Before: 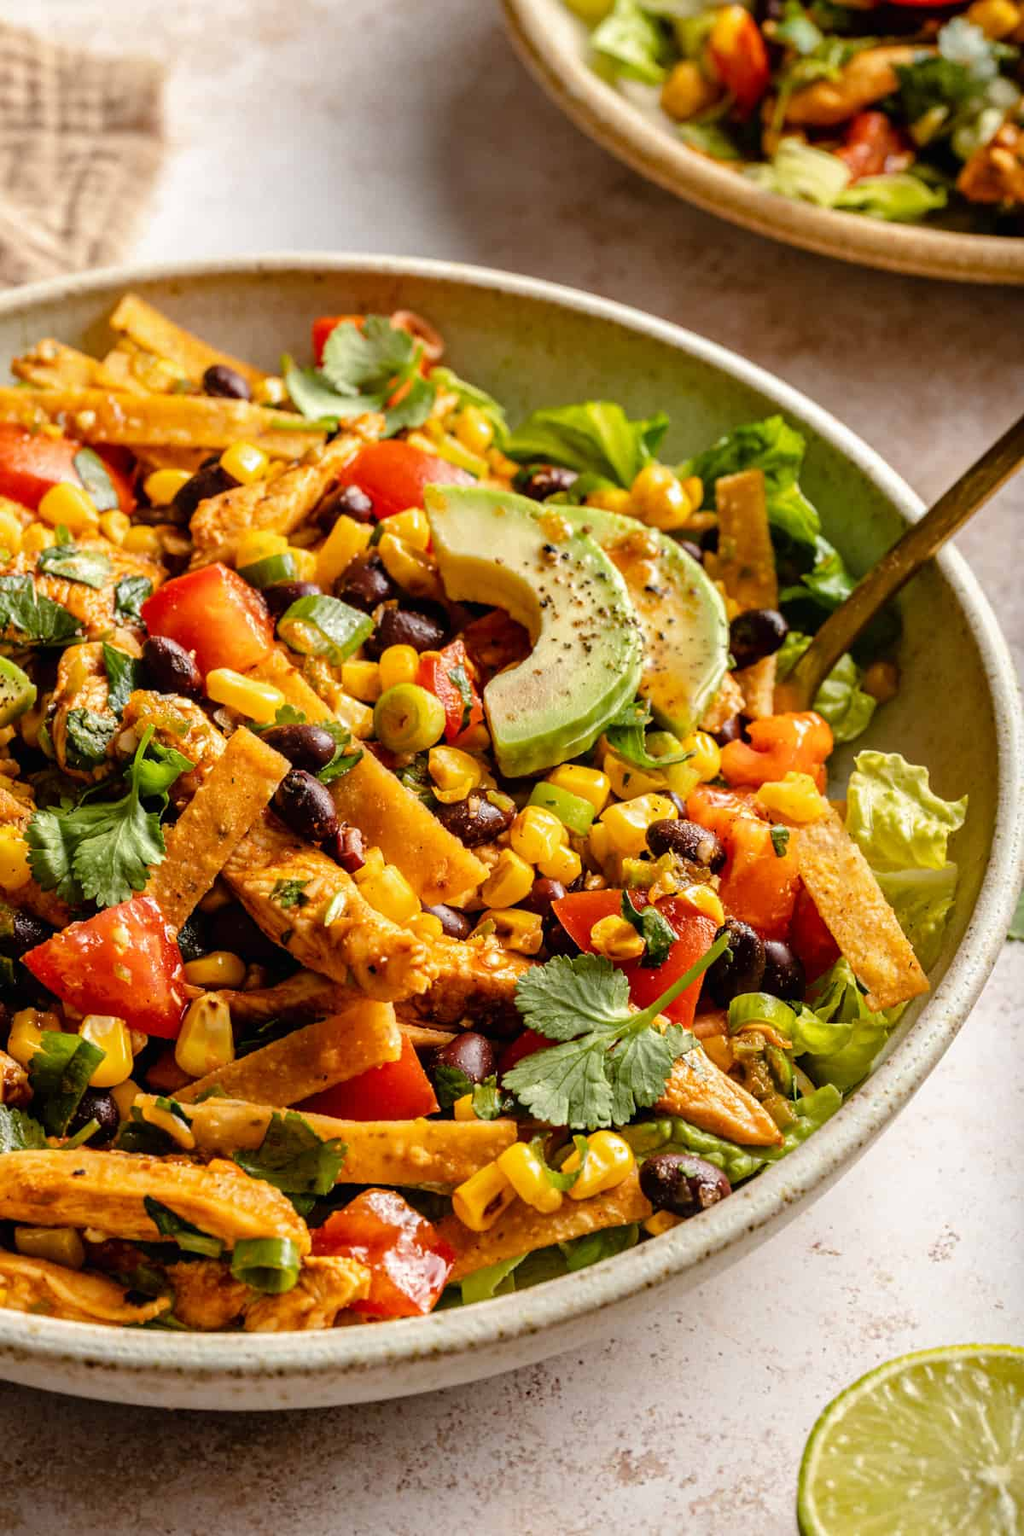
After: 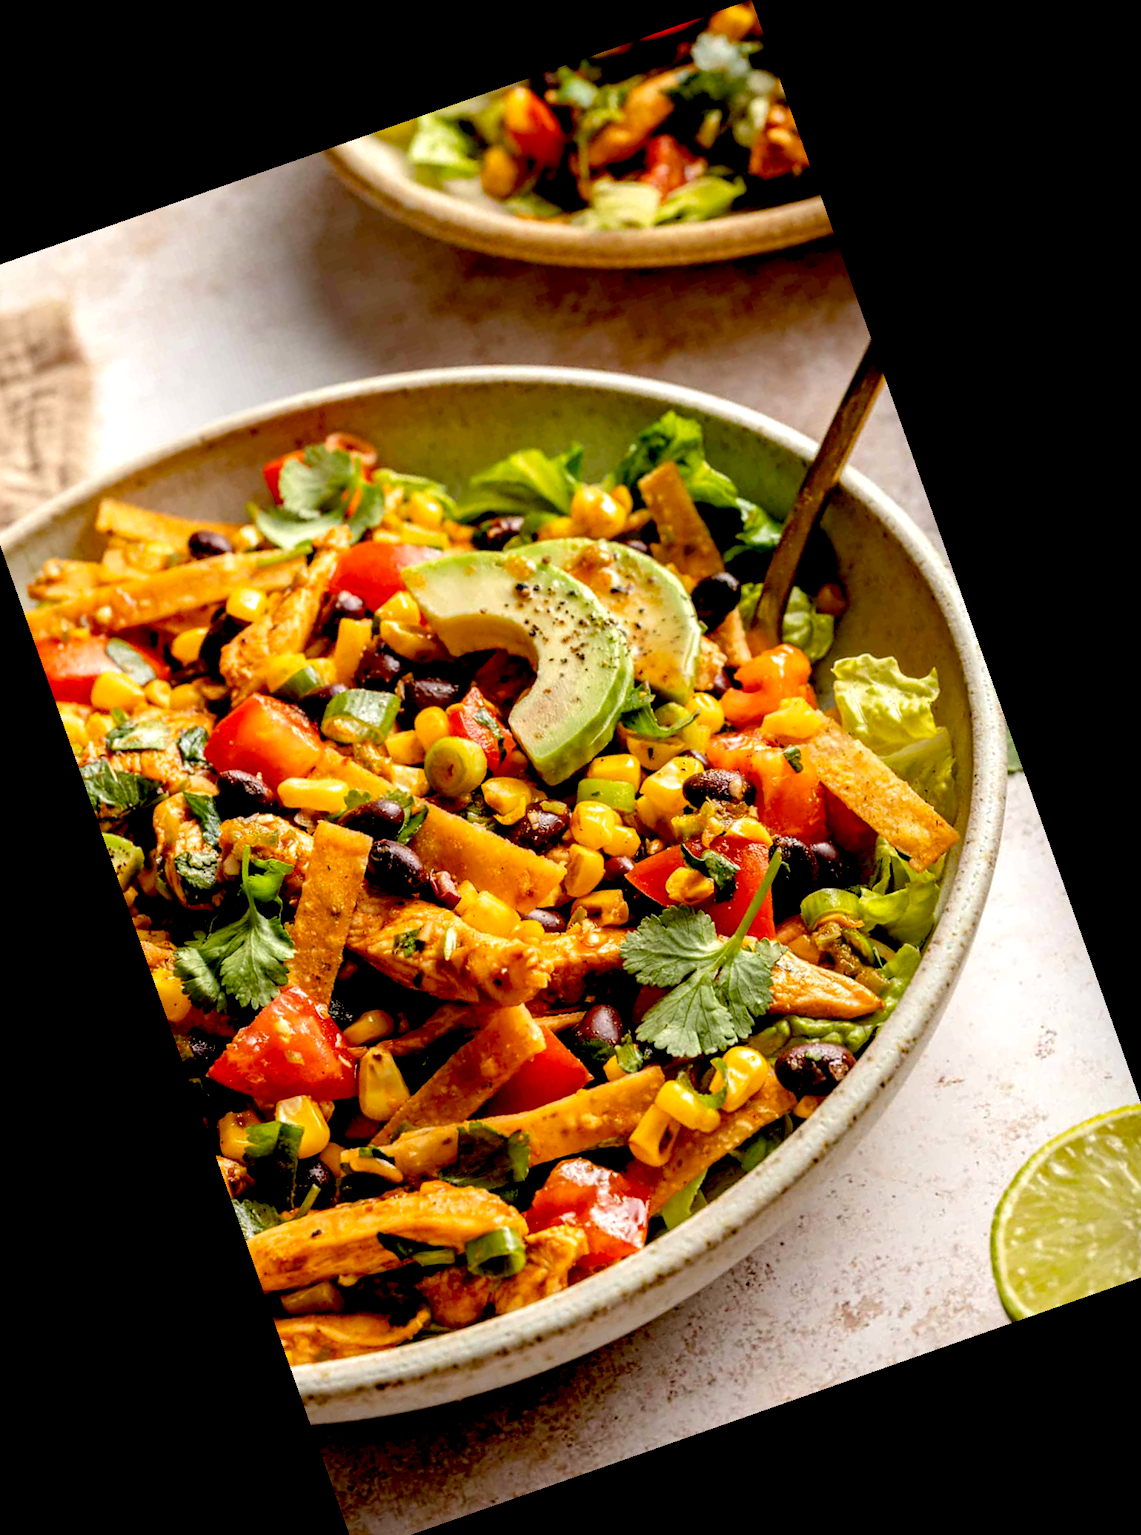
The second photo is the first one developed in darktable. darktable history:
exposure: black level correction 0.025, exposure 0.182 EV, compensate highlight preservation false
crop and rotate: angle 19.43°, left 6.812%, right 4.125%, bottom 1.087%
